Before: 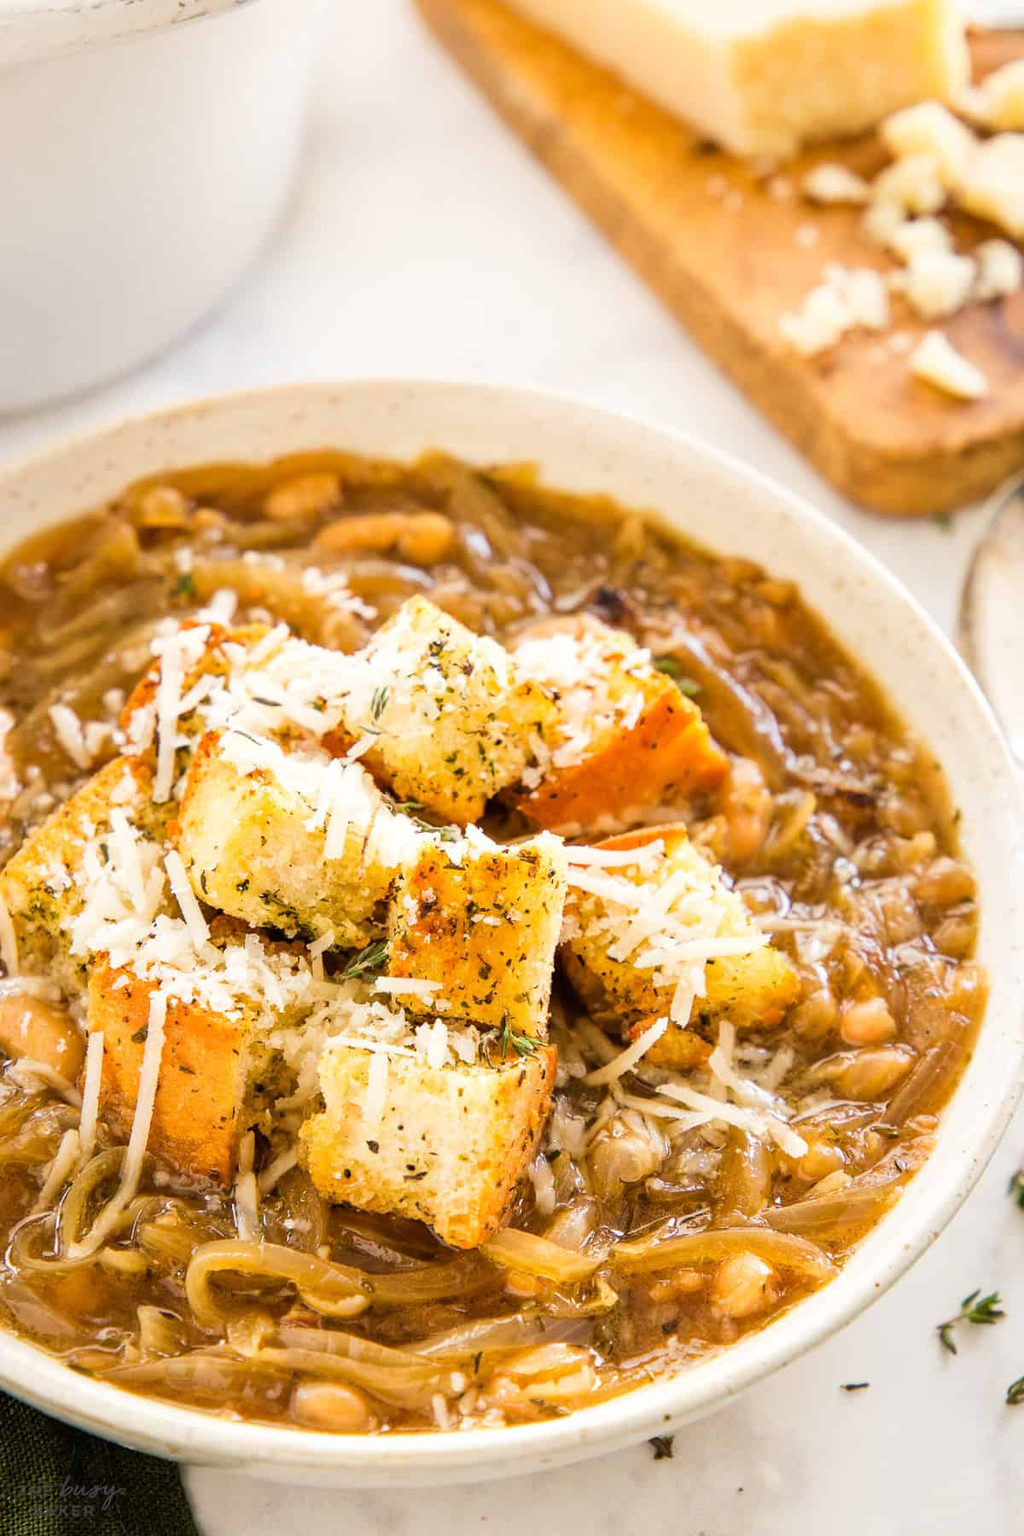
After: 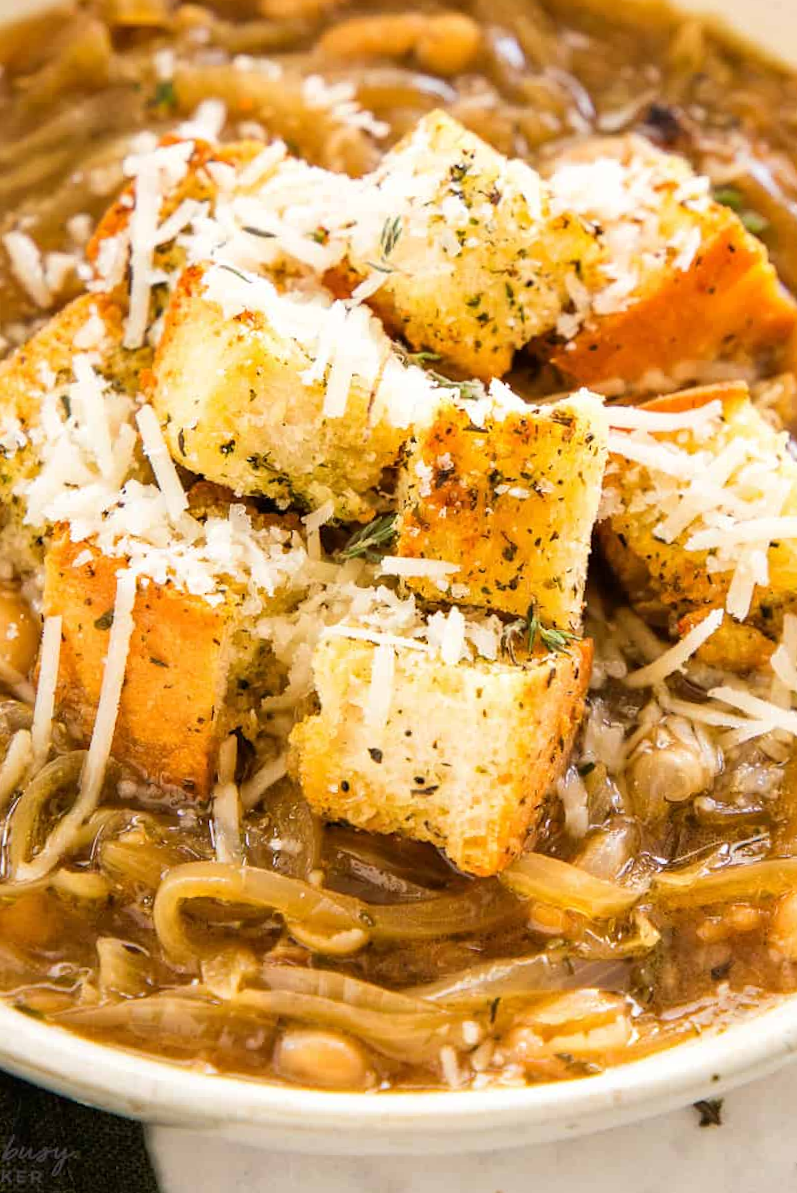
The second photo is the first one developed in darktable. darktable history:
crop and rotate: angle -0.848°, left 3.657%, top 32.225%, right 28.403%
